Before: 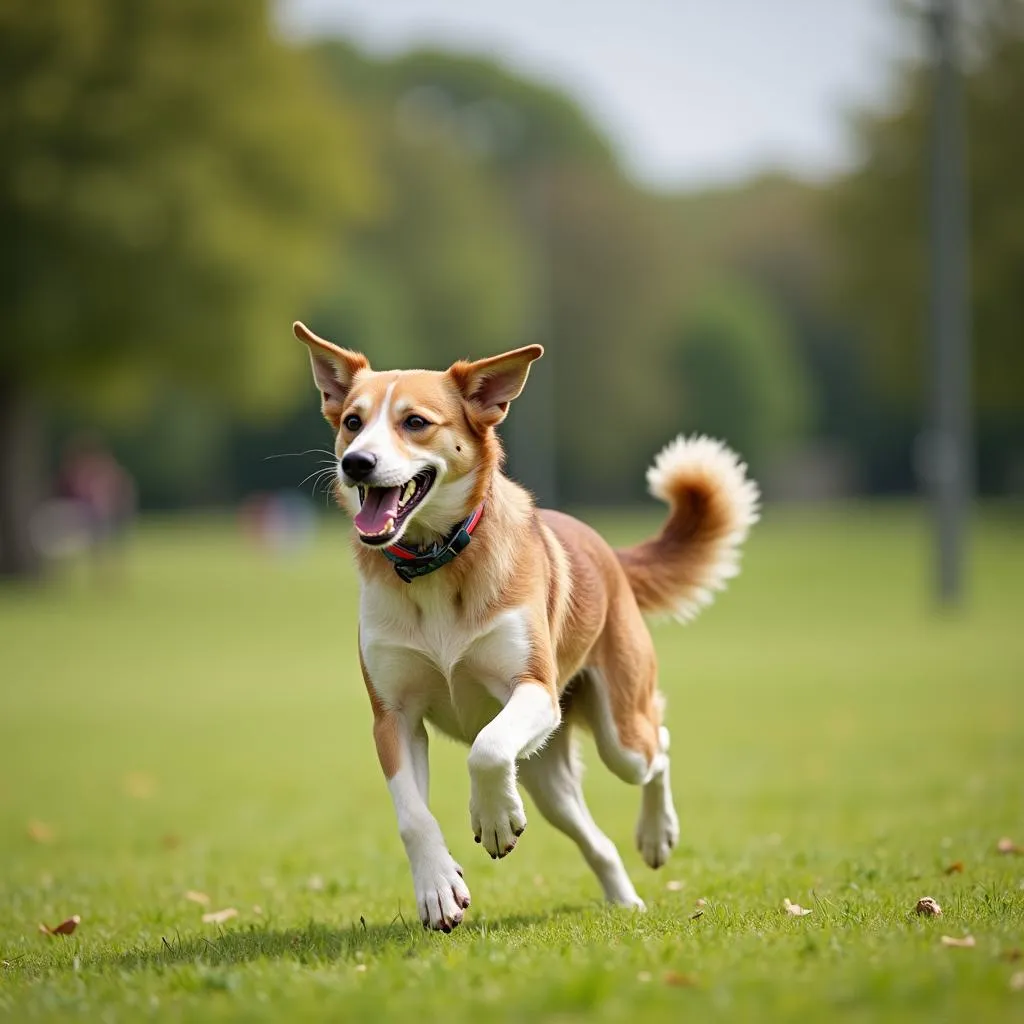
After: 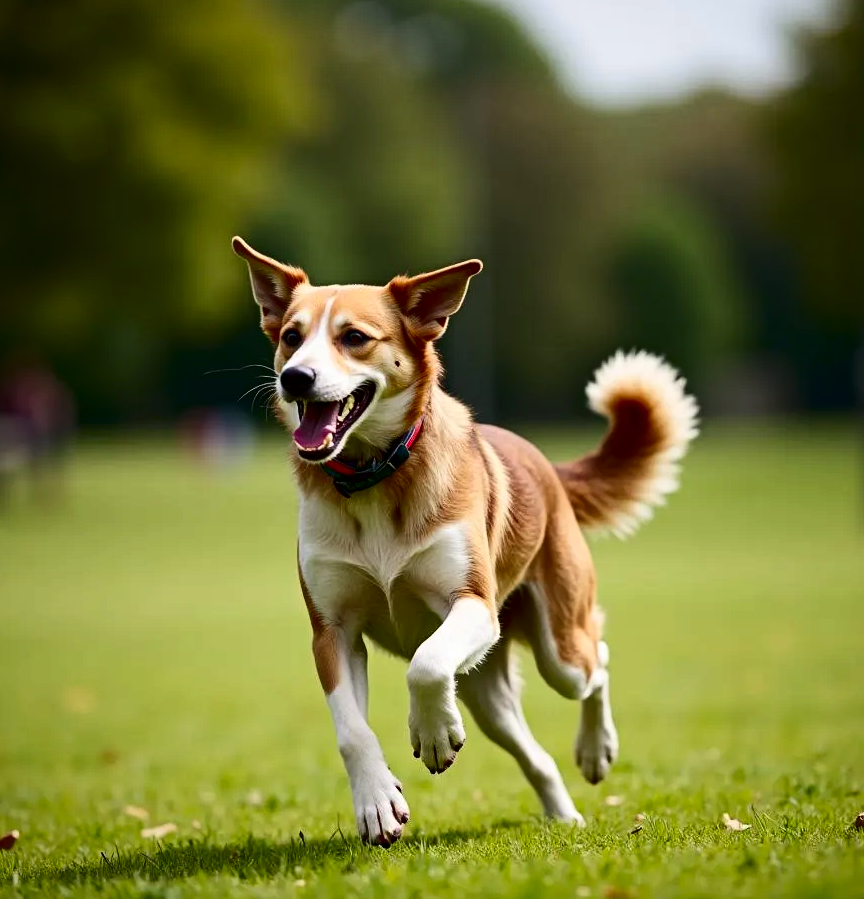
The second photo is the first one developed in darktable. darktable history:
contrast brightness saturation: contrast 0.243, brightness -0.239, saturation 0.143
color correction: highlights b* -0.003
crop: left 6.031%, top 8.381%, right 9.524%, bottom 3.8%
